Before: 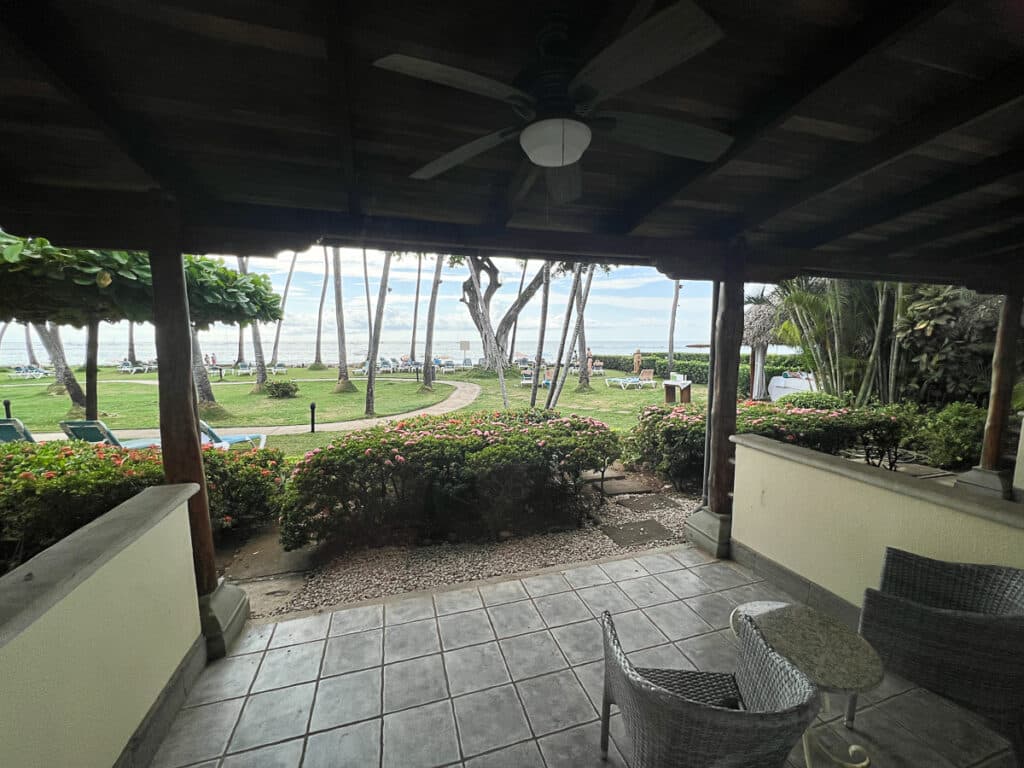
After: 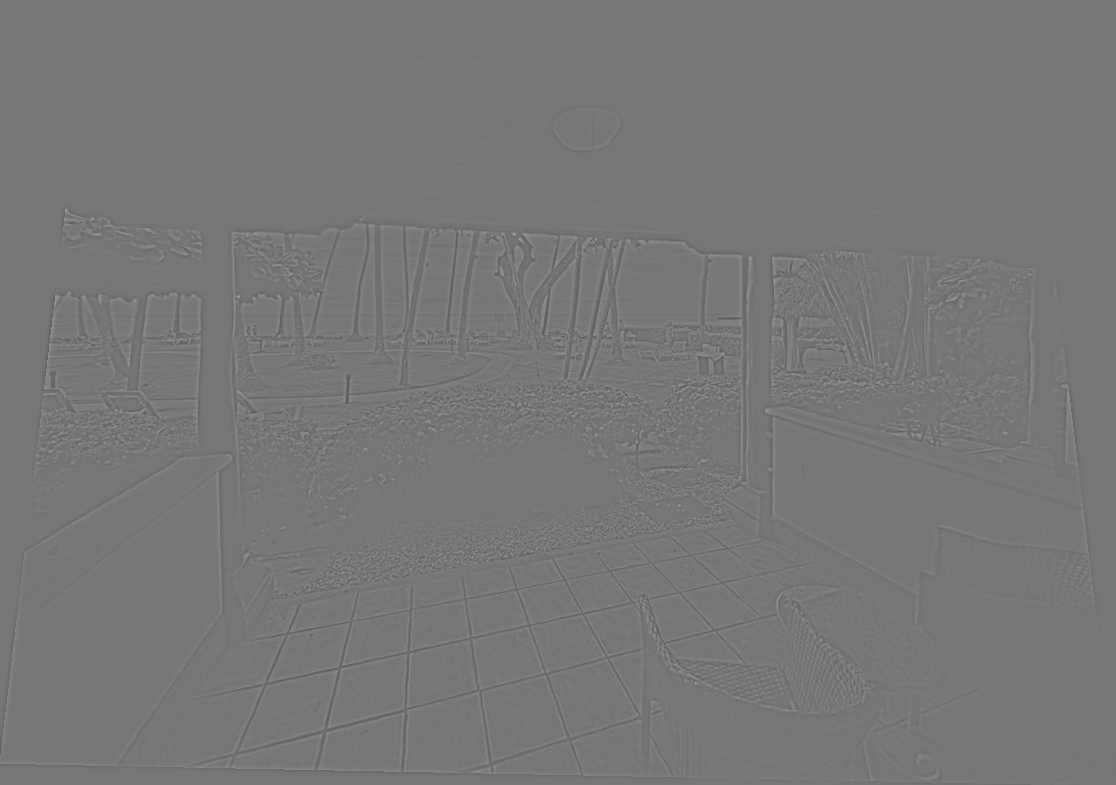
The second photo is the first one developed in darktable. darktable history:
highpass: sharpness 5.84%, contrast boost 8.44%
white balance: red 0.986, blue 1.01
exposure: black level correction -0.028, compensate highlight preservation false
rotate and perspective: rotation 0.128°, lens shift (vertical) -0.181, lens shift (horizontal) -0.044, shear 0.001, automatic cropping off
